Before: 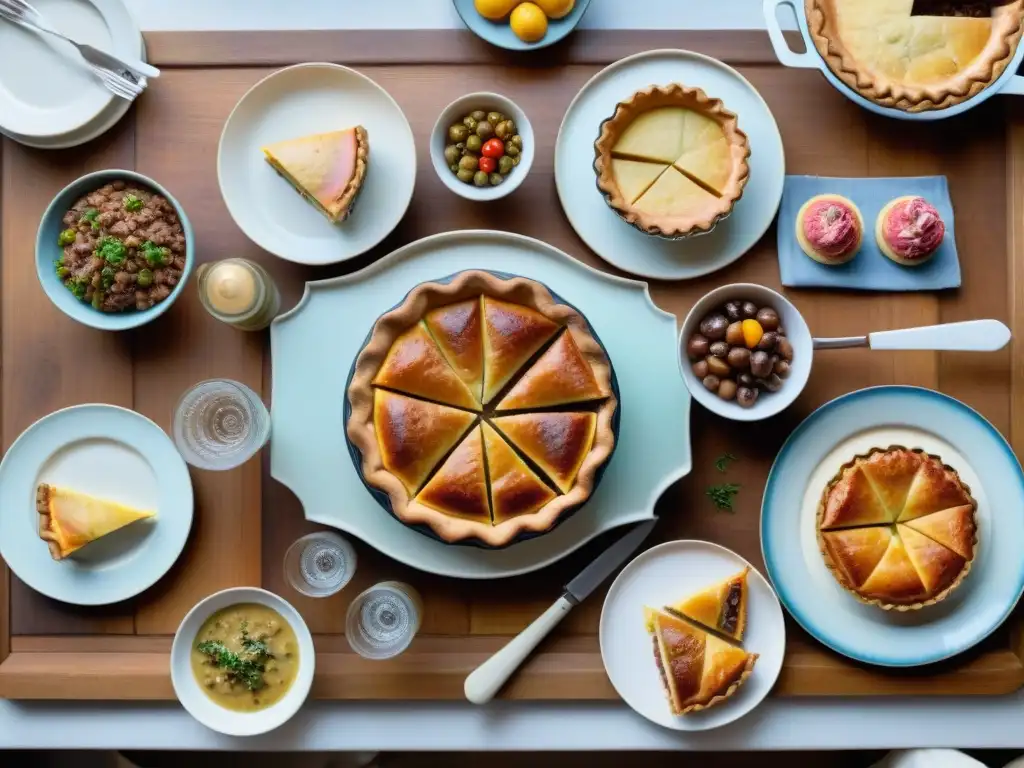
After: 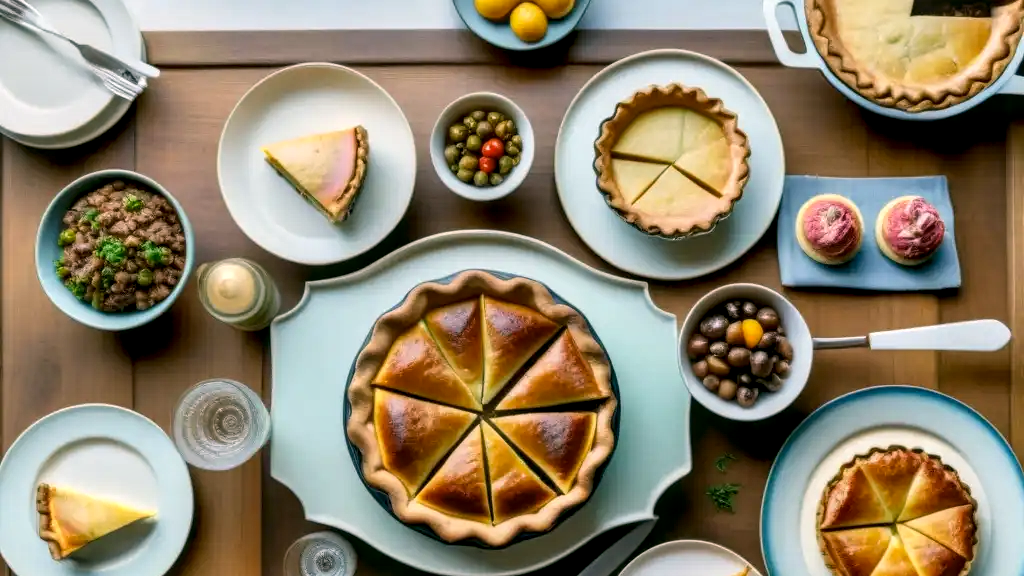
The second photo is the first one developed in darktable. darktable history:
crop: bottom 24.967%
local contrast: detail 144%
color correction: highlights a* 4.02, highlights b* 4.98, shadows a* -7.55, shadows b* 4.98
